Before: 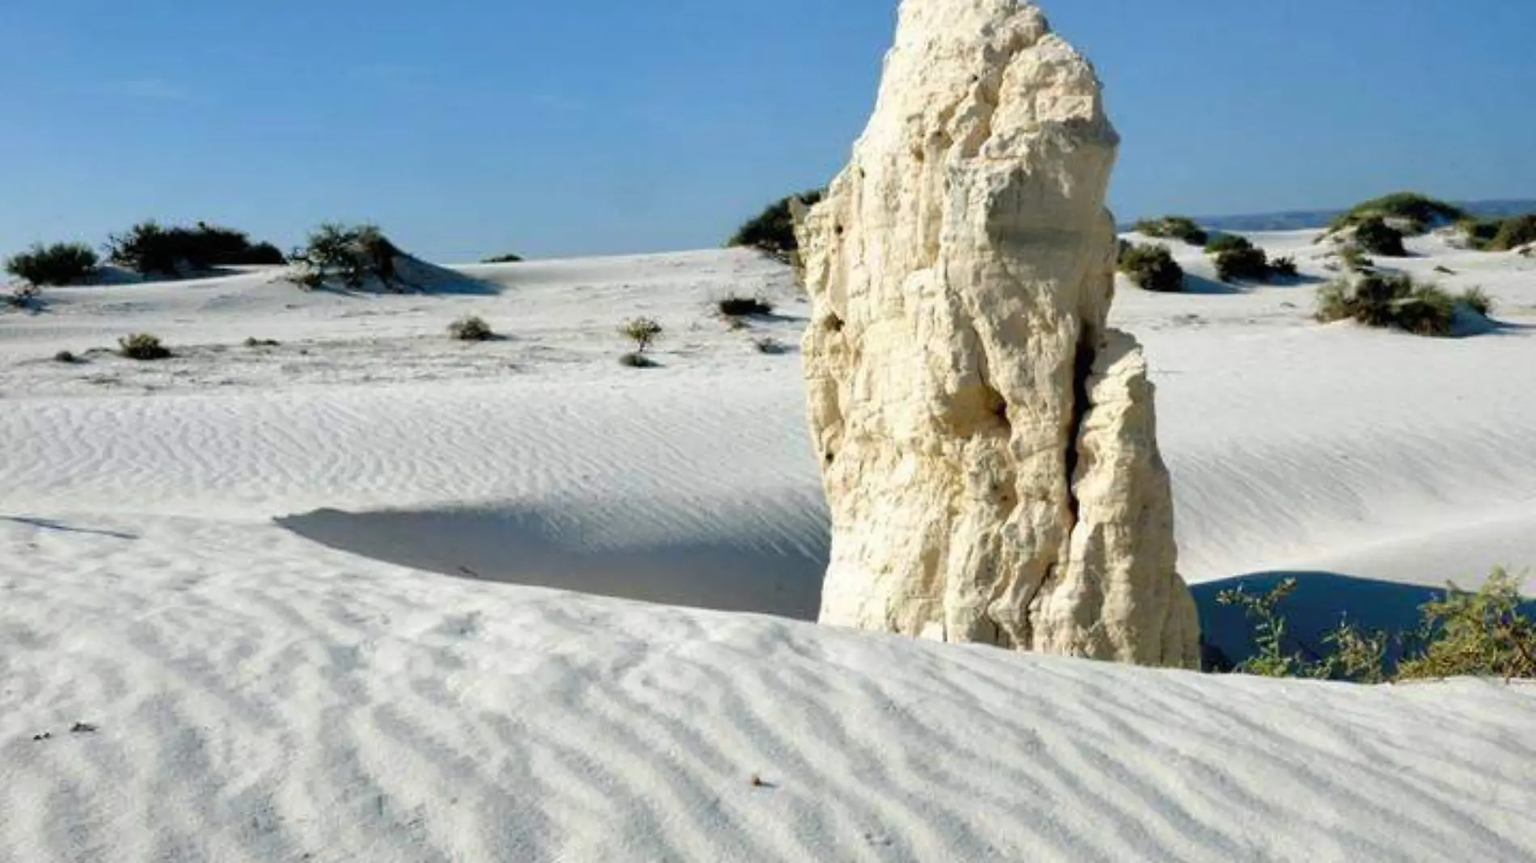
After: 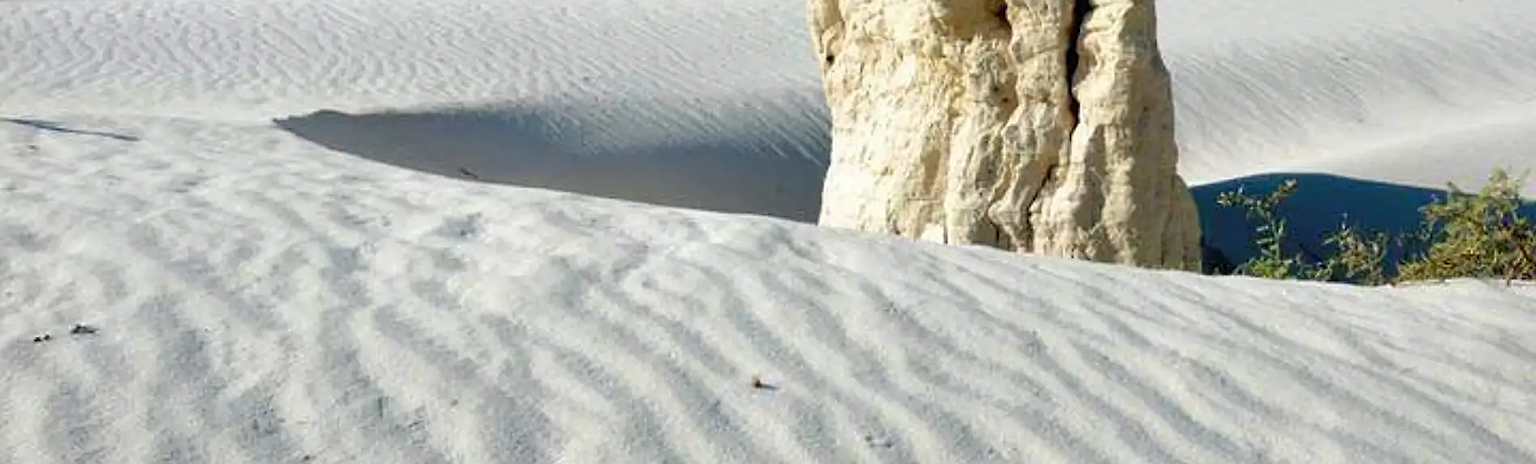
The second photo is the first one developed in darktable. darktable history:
crop and rotate: top 46.237%
white balance: emerald 1
sharpen: on, module defaults
